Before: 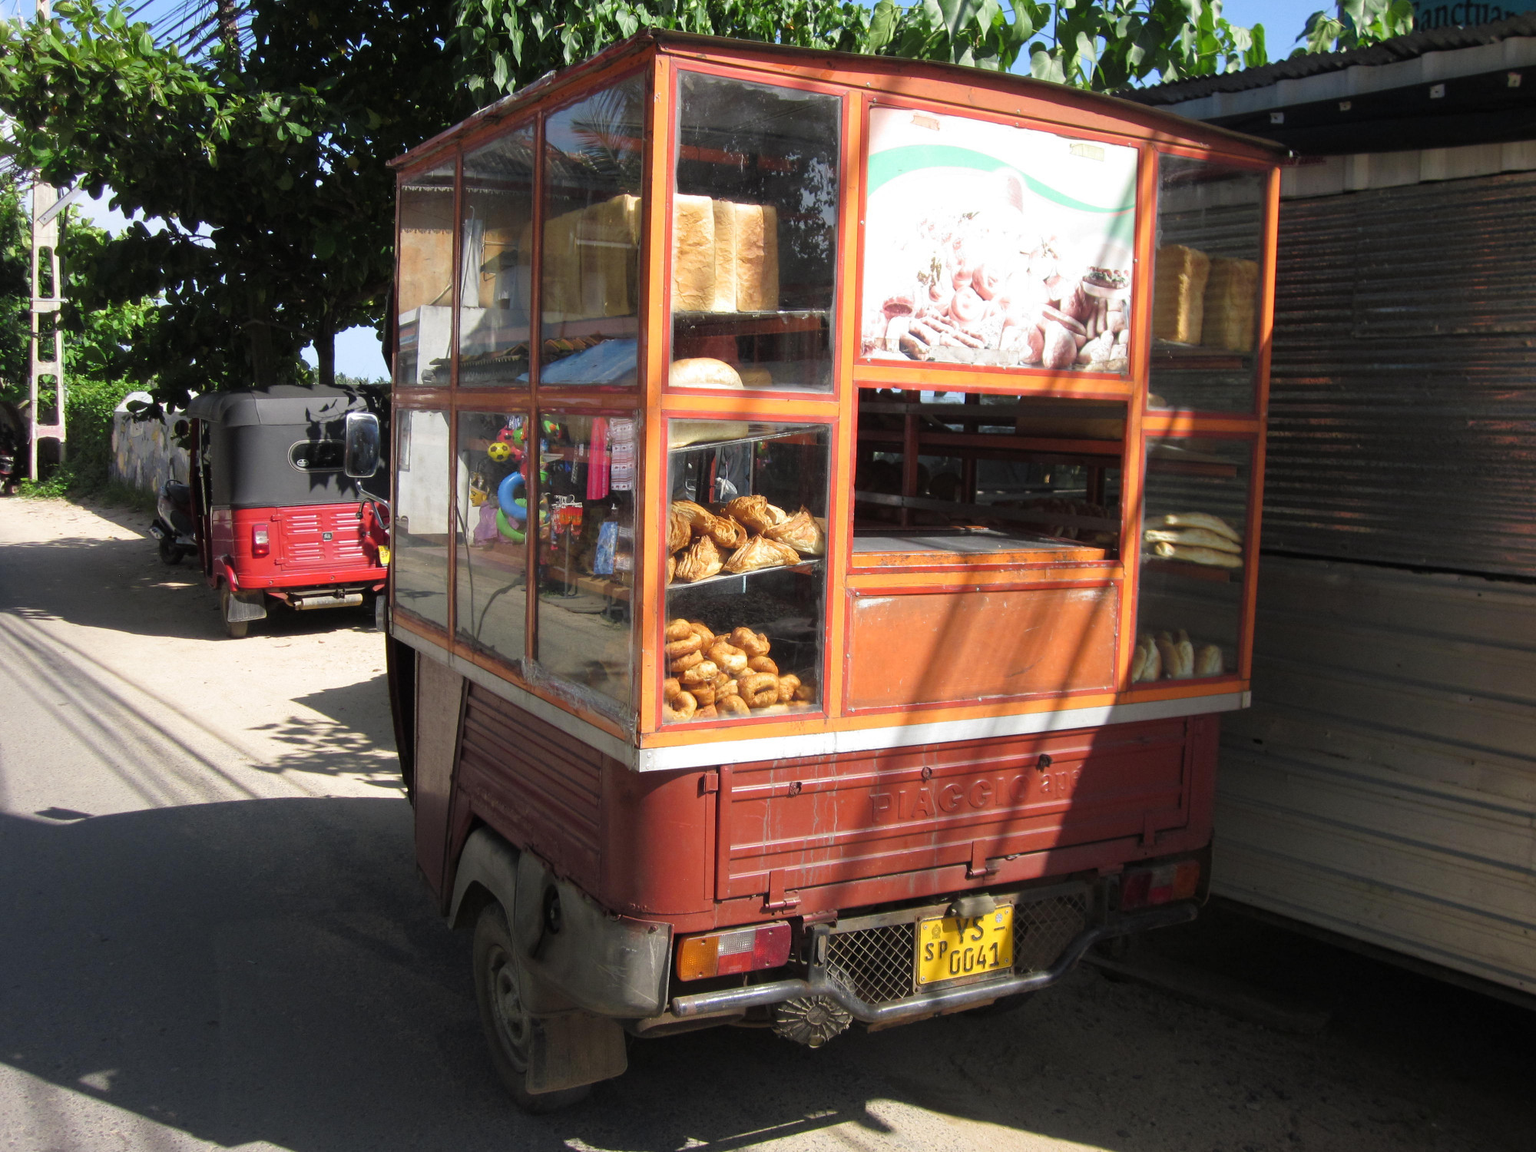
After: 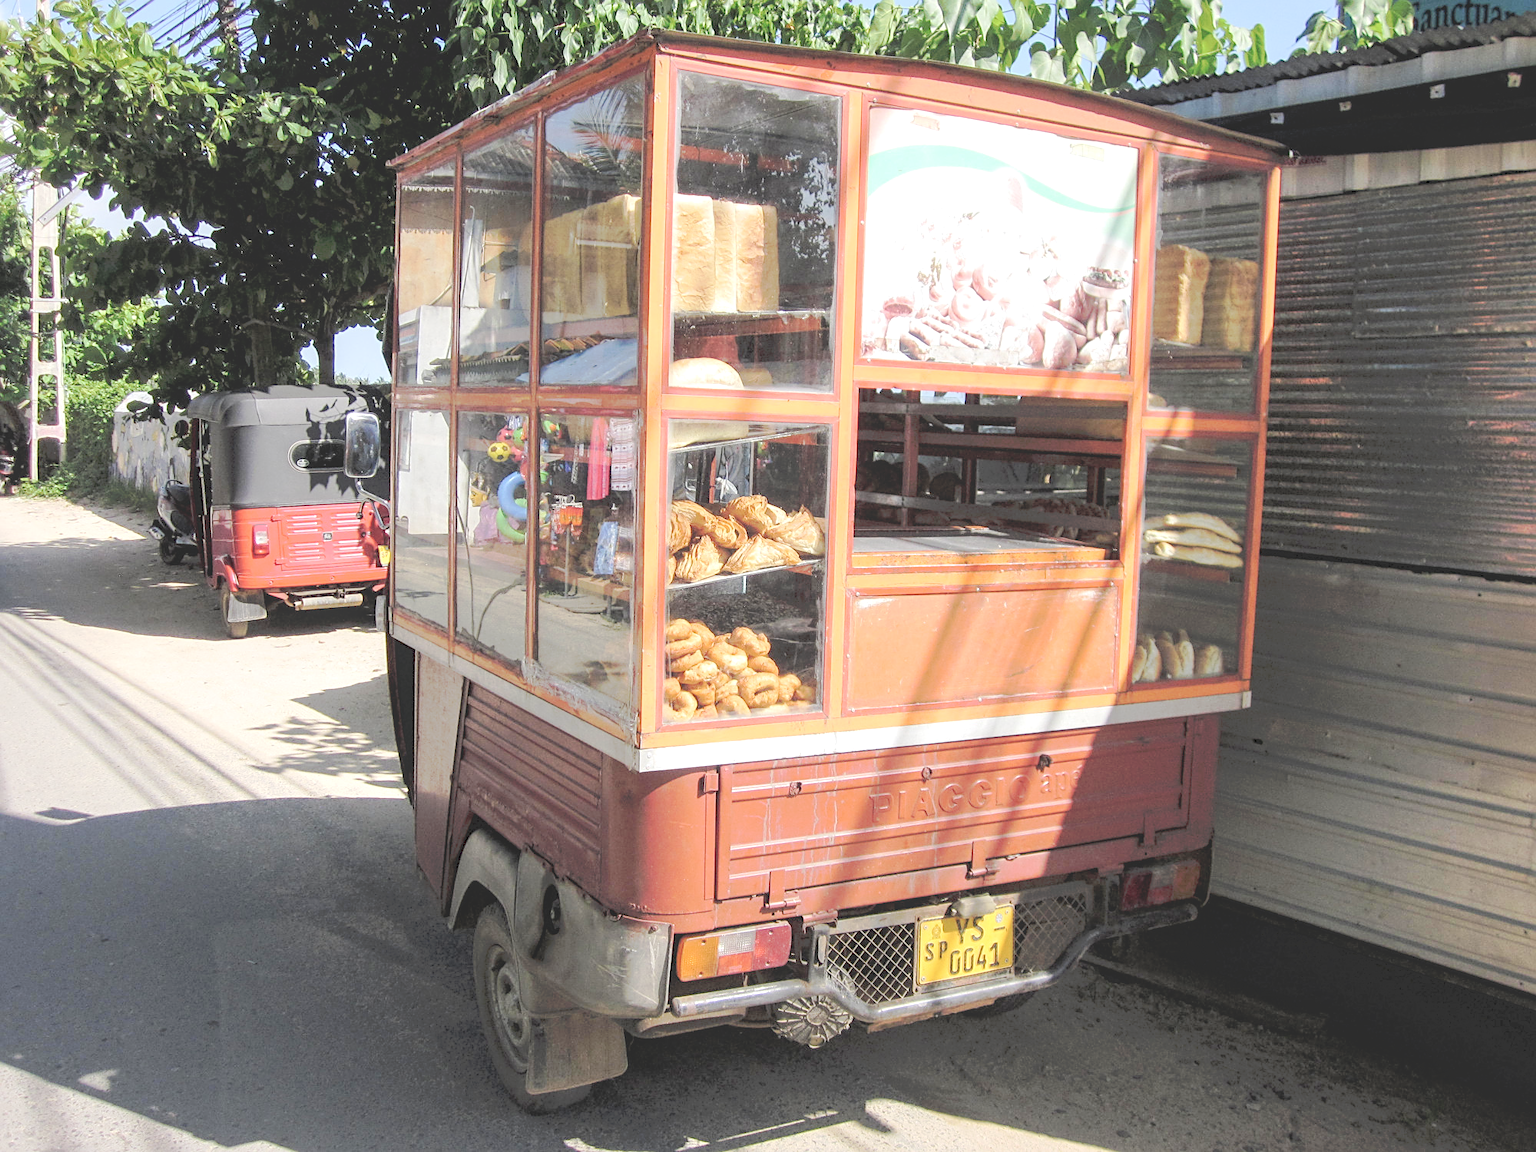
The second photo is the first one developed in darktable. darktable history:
contrast brightness saturation: brightness 0.278
tone curve: curves: ch0 [(0, 0) (0.003, 0.055) (0.011, 0.111) (0.025, 0.126) (0.044, 0.169) (0.069, 0.215) (0.1, 0.199) (0.136, 0.207) (0.177, 0.259) (0.224, 0.327) (0.277, 0.361) (0.335, 0.431) (0.399, 0.501) (0.468, 0.589) (0.543, 0.683) (0.623, 0.73) (0.709, 0.796) (0.801, 0.863) (0.898, 0.921) (1, 1)], preserve colors none
sharpen: on, module defaults
local contrast: on, module defaults
